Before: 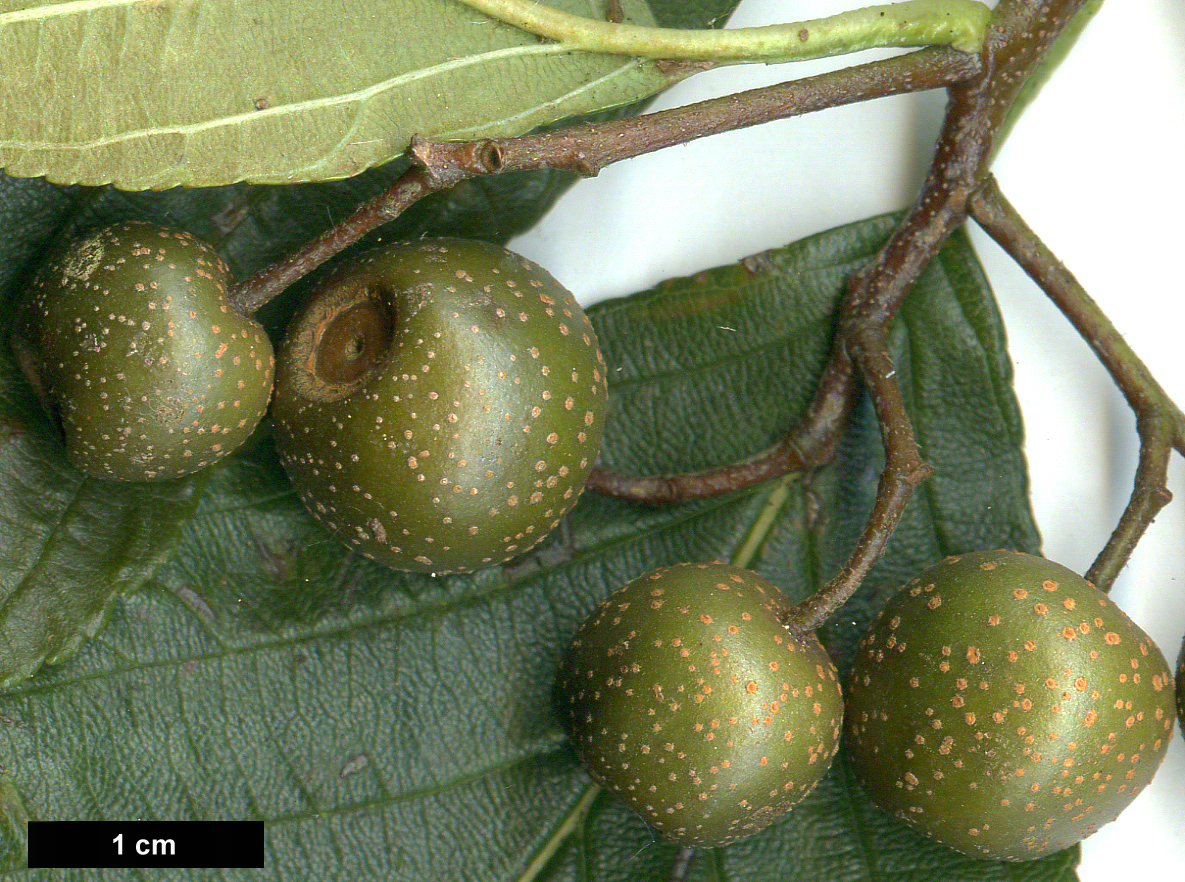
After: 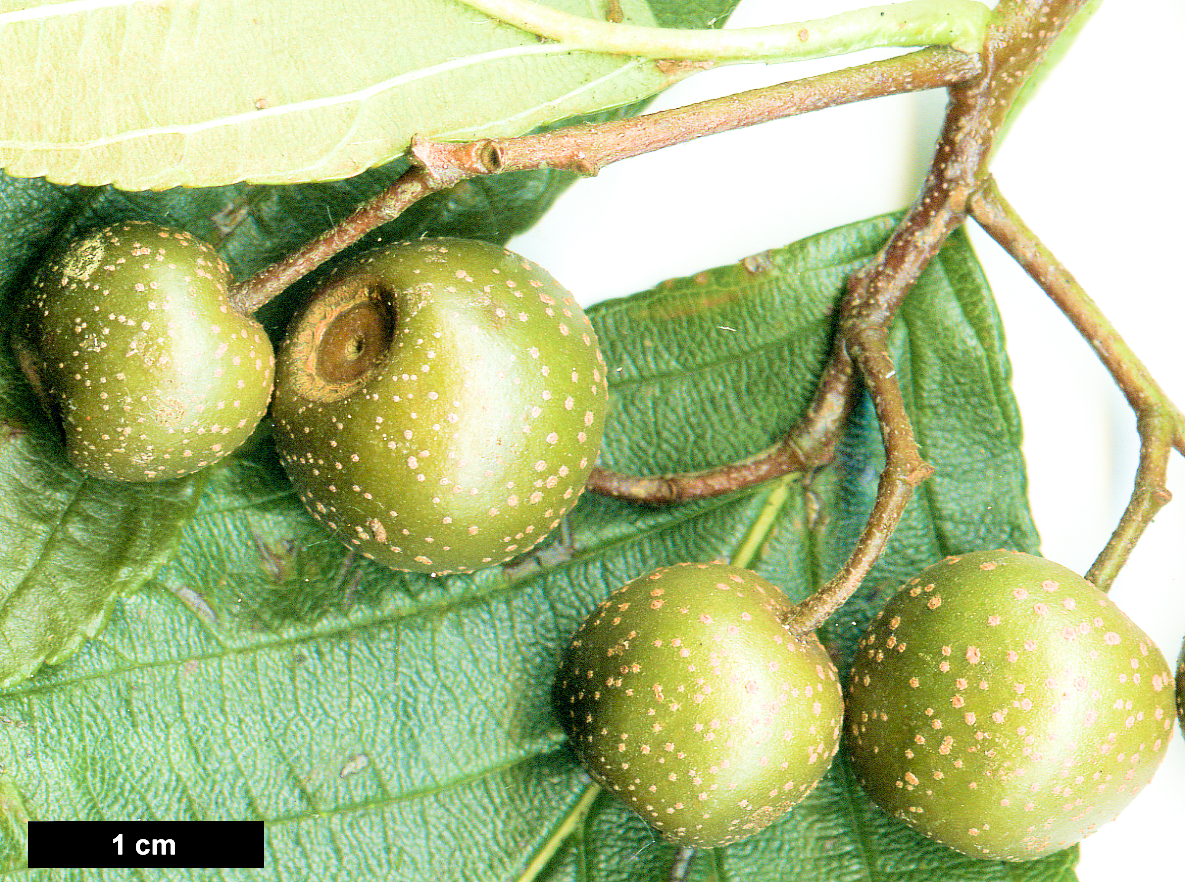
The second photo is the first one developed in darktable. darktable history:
filmic rgb: black relative exposure -5.09 EV, white relative exposure 3.99 EV, hardness 2.88, contrast 1.299, highlights saturation mix -28.84%
exposure: black level correction 0.001, exposure 1.843 EV, compensate highlight preservation false
velvia: strength 56.13%
